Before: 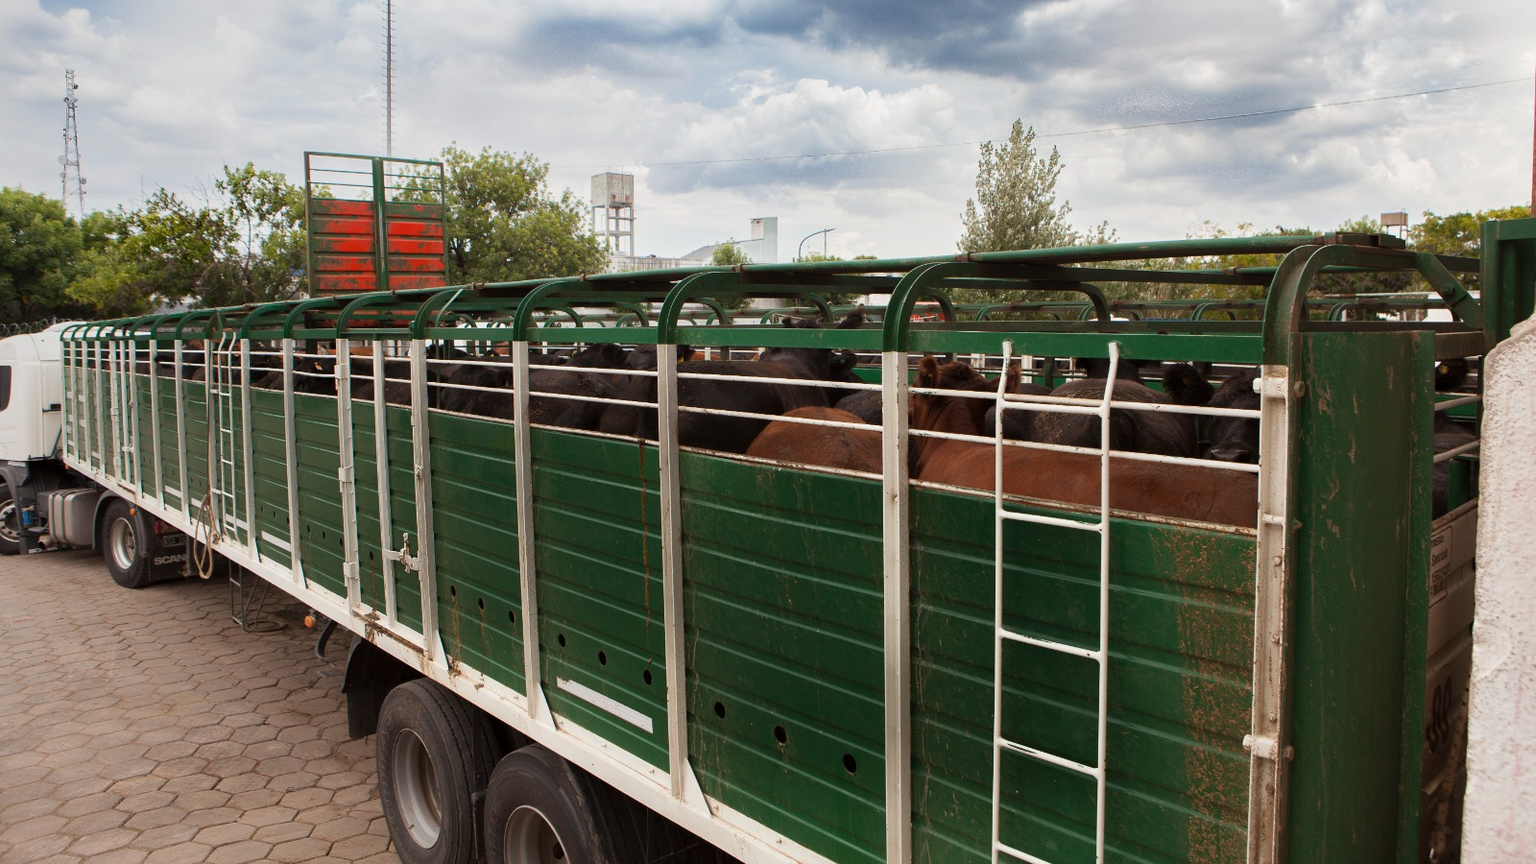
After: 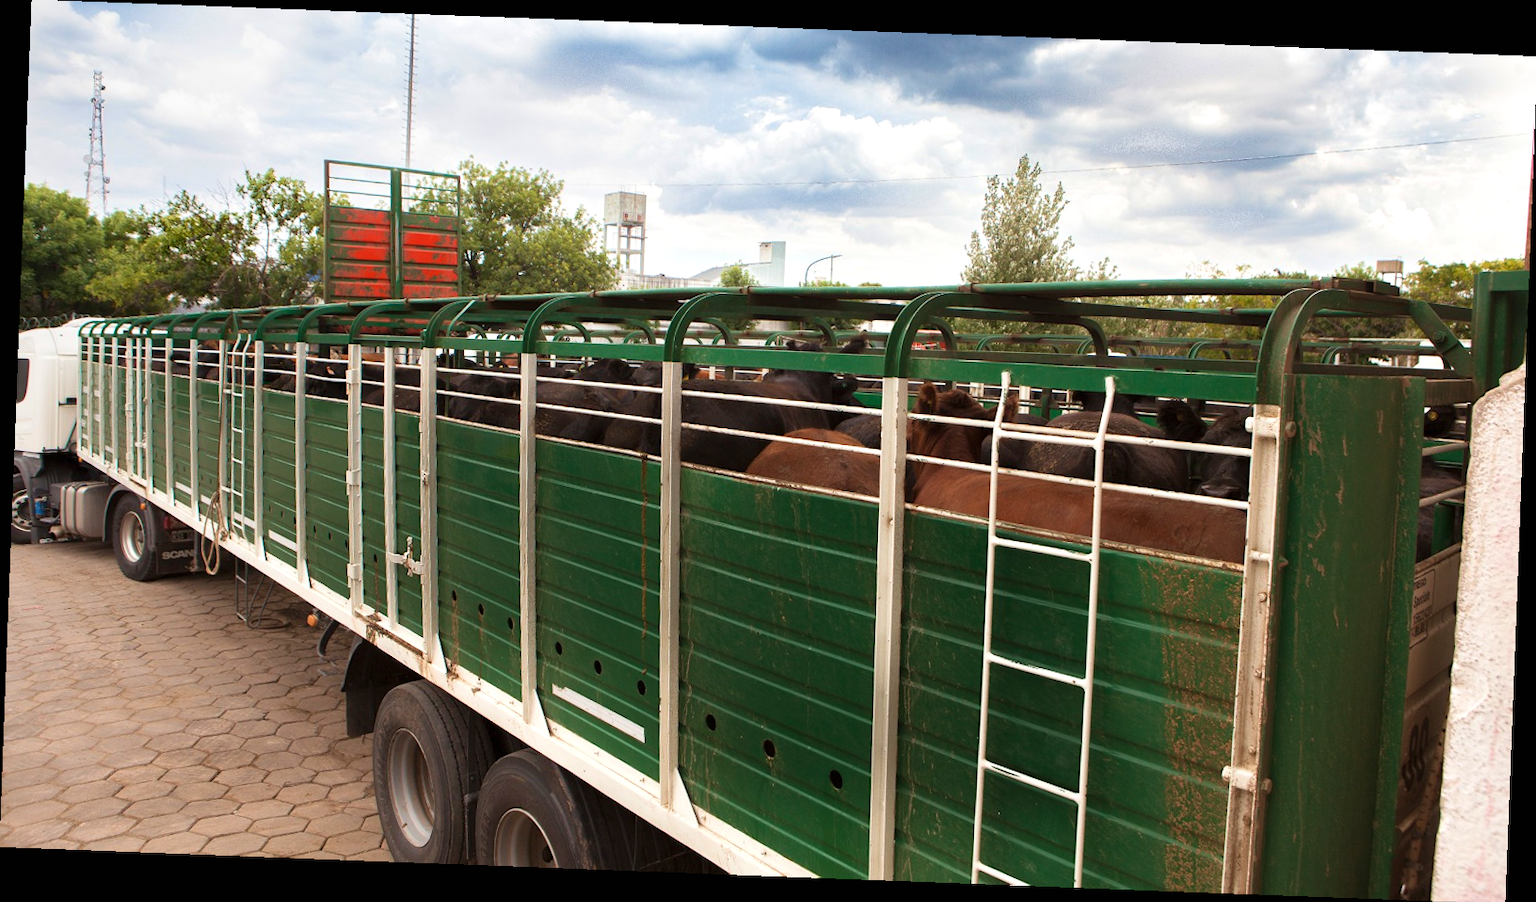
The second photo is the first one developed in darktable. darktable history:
rotate and perspective: rotation 2.17°, automatic cropping off
exposure: black level correction 0, exposure 0.4 EV, compensate exposure bias true, compensate highlight preservation false
velvia: on, module defaults
